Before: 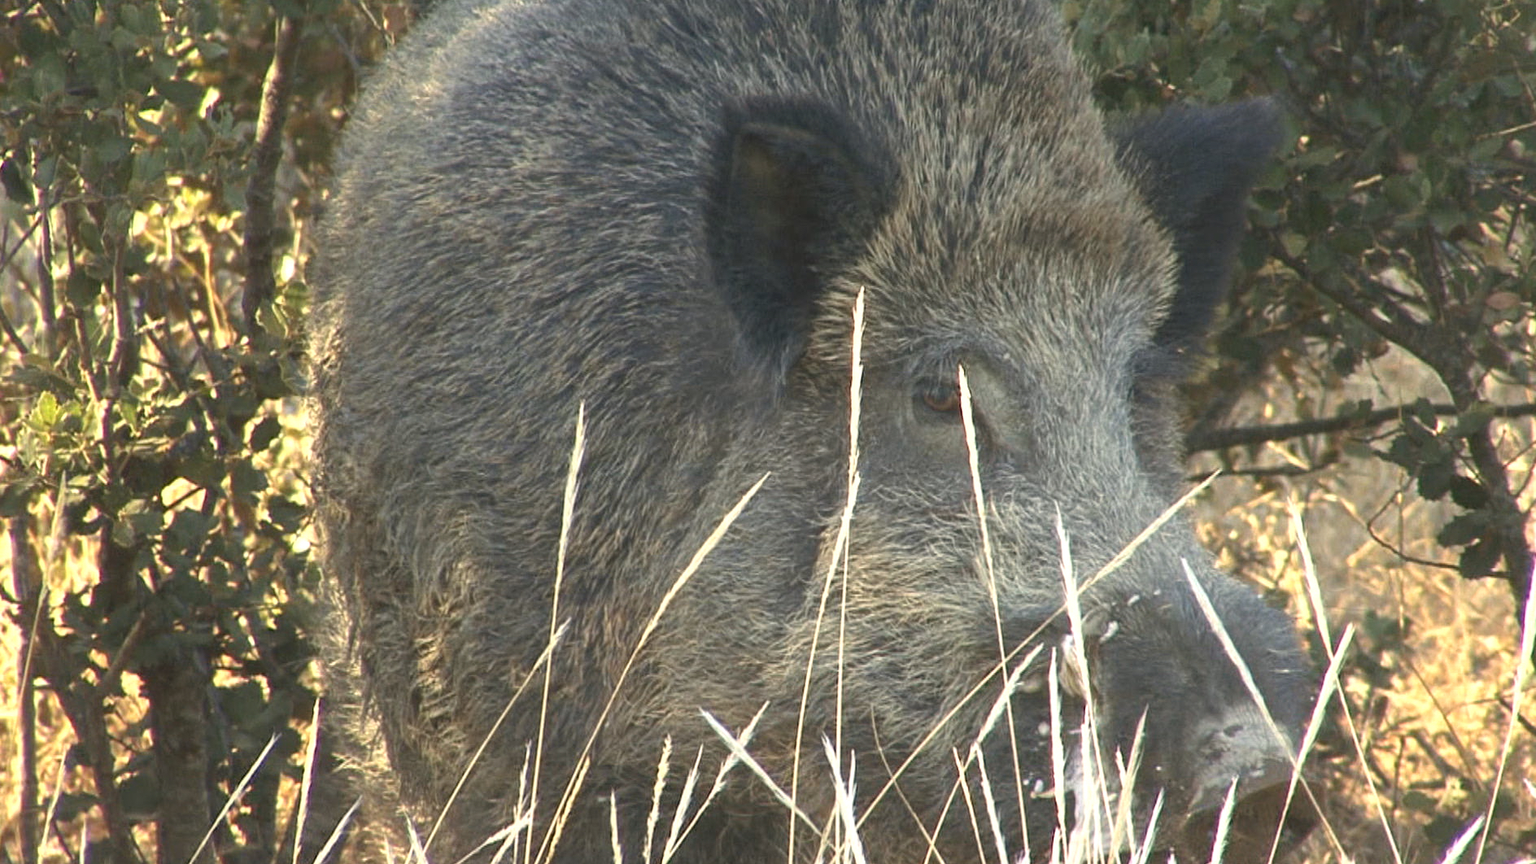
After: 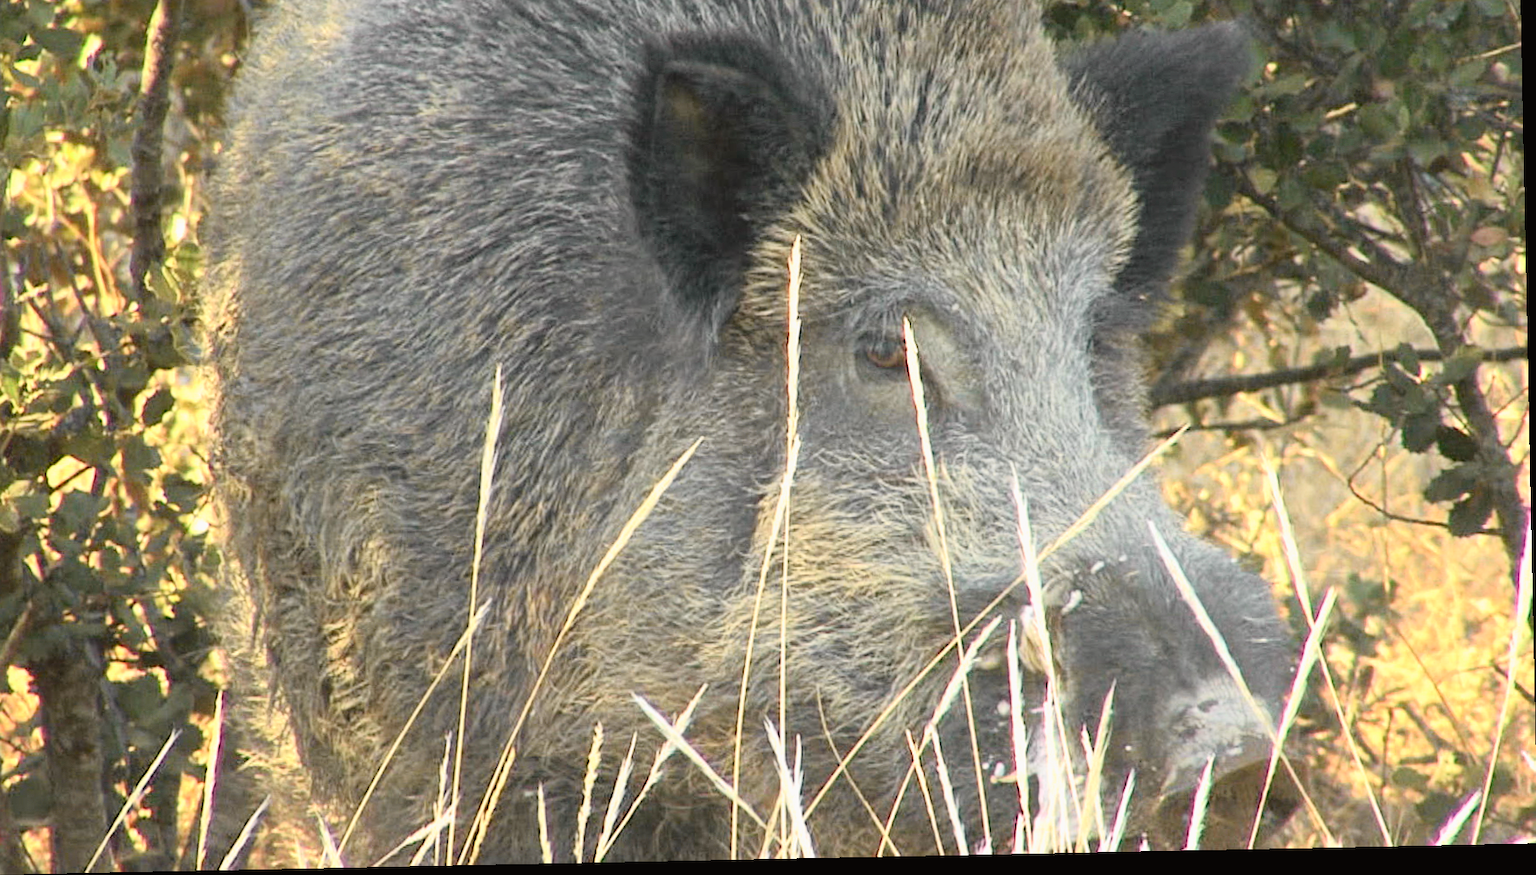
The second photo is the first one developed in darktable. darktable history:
tone curve: curves: ch0 [(0, 0.014) (0.17, 0.099) (0.392, 0.438) (0.725, 0.828) (0.872, 0.918) (1, 0.981)]; ch1 [(0, 0) (0.402, 0.36) (0.489, 0.491) (0.5, 0.503) (0.515, 0.52) (0.545, 0.574) (0.615, 0.662) (0.701, 0.725) (1, 1)]; ch2 [(0, 0) (0.42, 0.458) (0.485, 0.499) (0.503, 0.503) (0.531, 0.542) (0.561, 0.594) (0.644, 0.694) (0.717, 0.753) (1, 0.991)], color space Lab, independent channels
rotate and perspective: rotation -1.17°, automatic cropping off
crop and rotate: left 8.262%, top 9.226%
